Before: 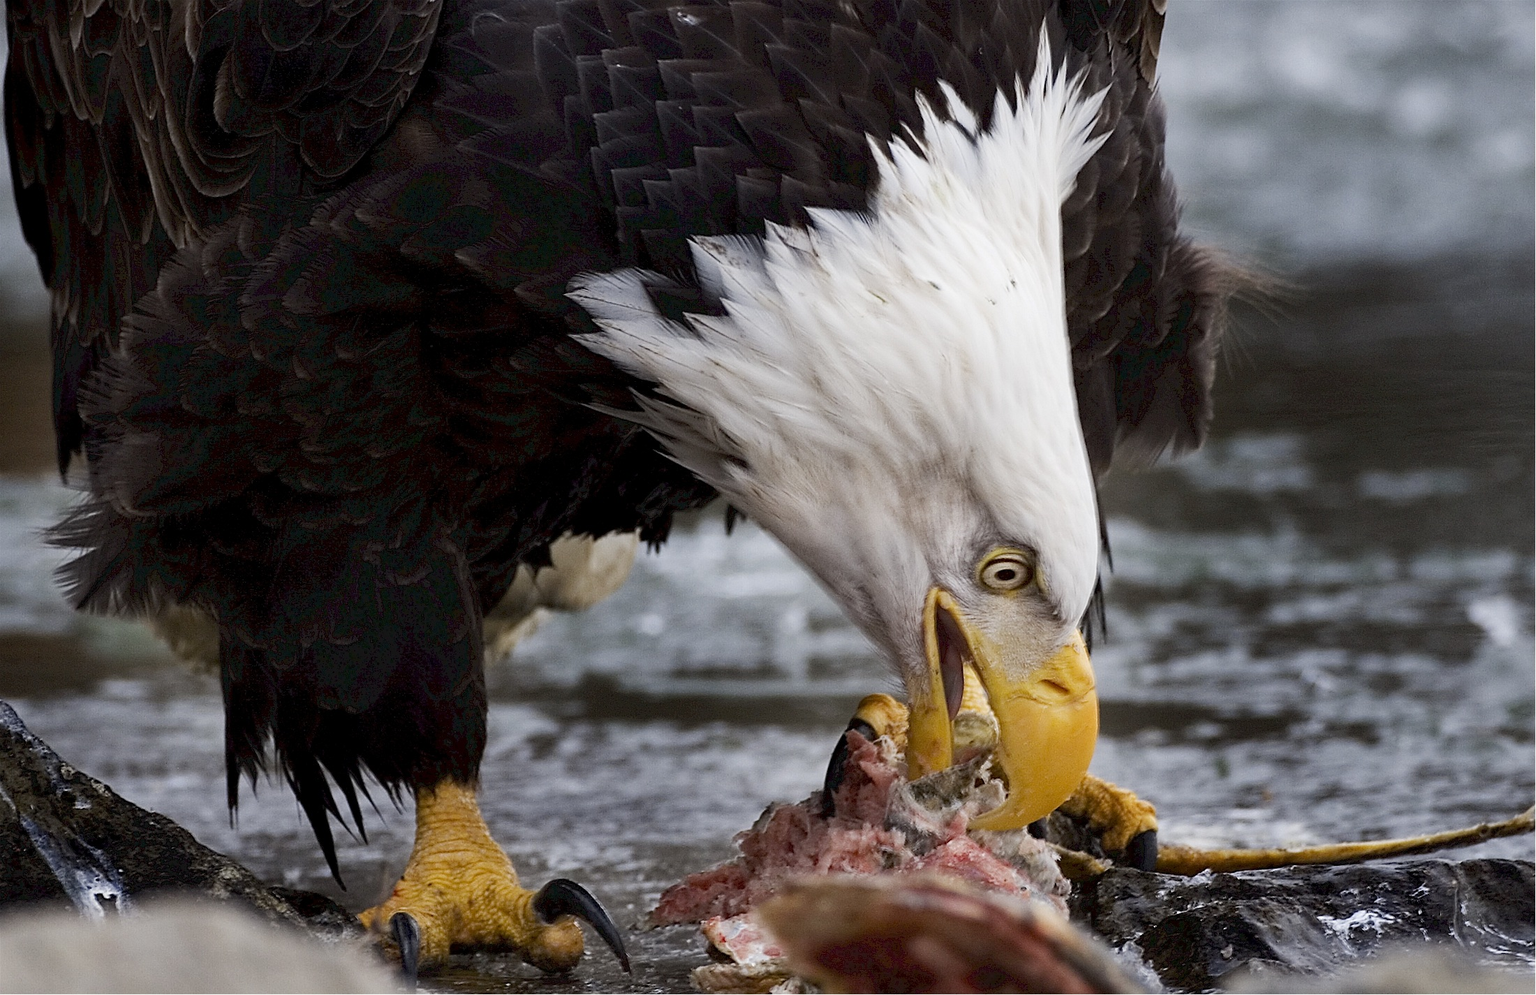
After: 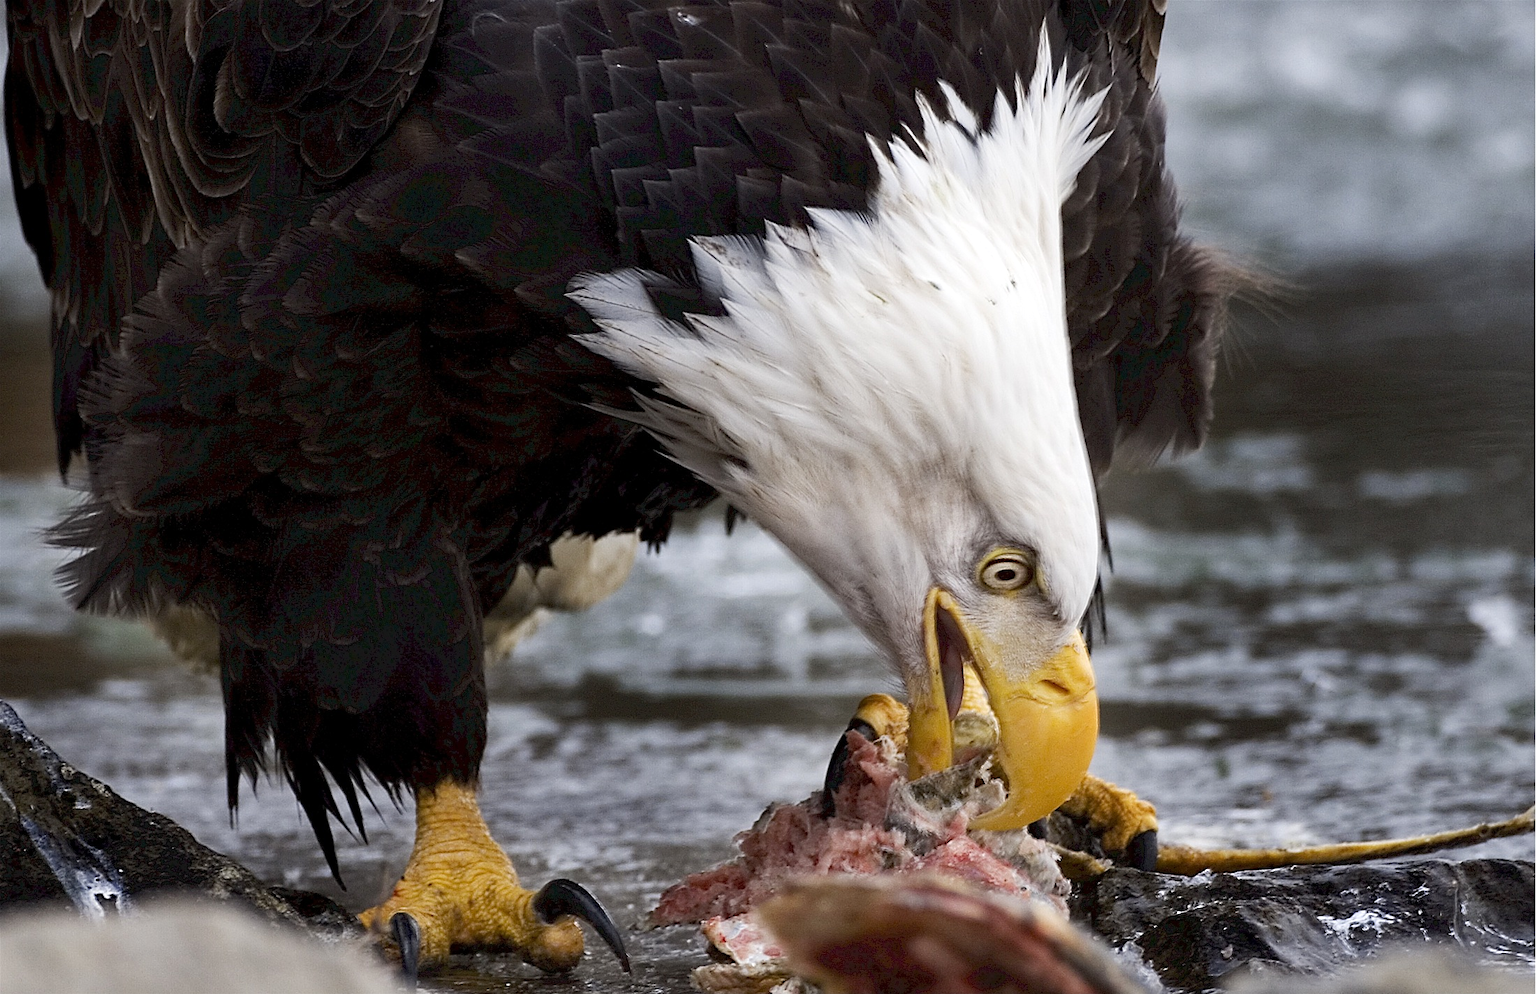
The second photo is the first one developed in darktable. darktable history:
exposure: exposure 0.201 EV, compensate exposure bias true, compensate highlight preservation false
sharpen: radius 5.322, amount 0.315, threshold 26.38
